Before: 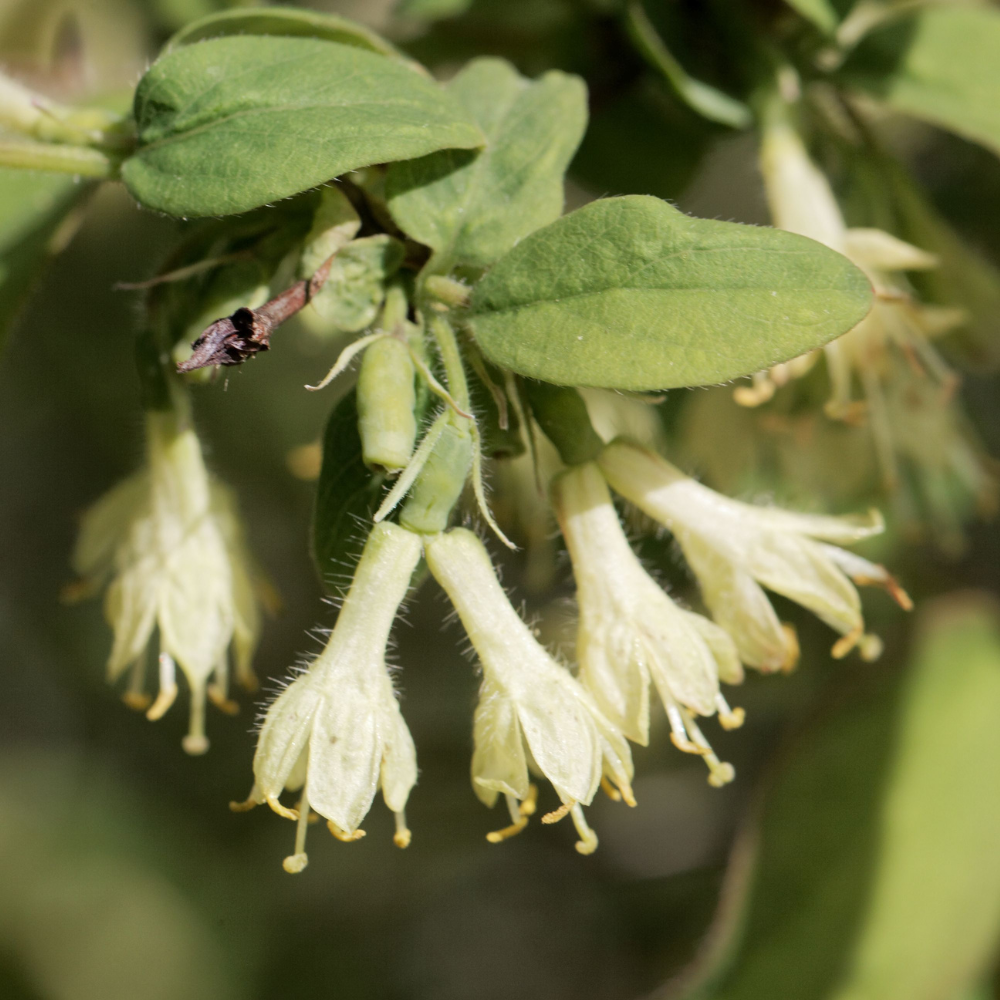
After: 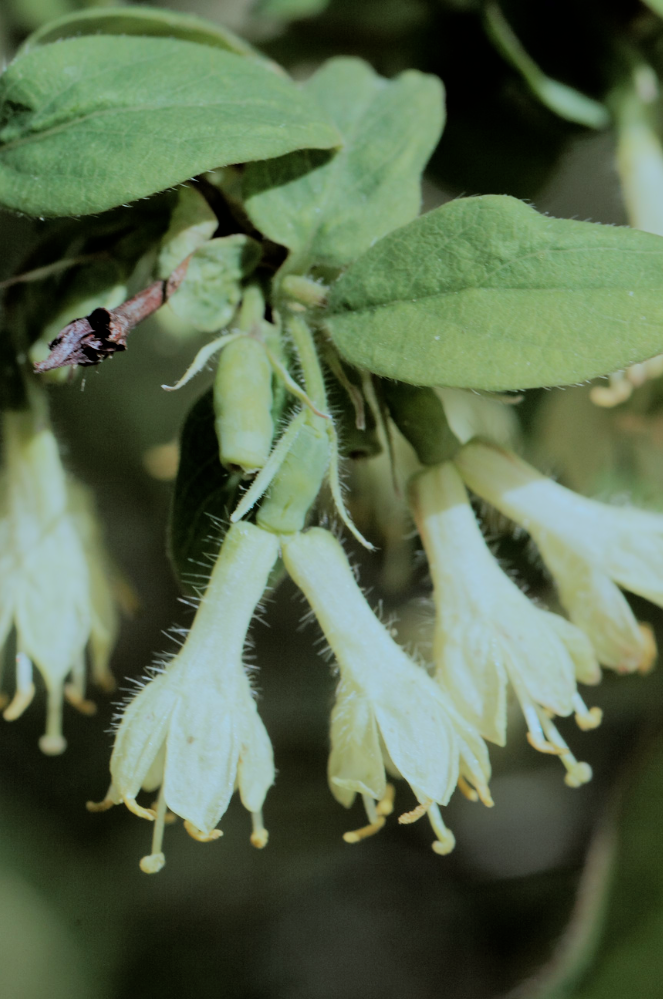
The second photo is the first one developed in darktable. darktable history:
color correction: highlights a* -10.46, highlights b* -18.93
crop and rotate: left 14.308%, right 19.333%
filmic rgb: black relative exposure -6.22 EV, white relative exposure 6.98 EV, hardness 2.26, color science v6 (2022)
